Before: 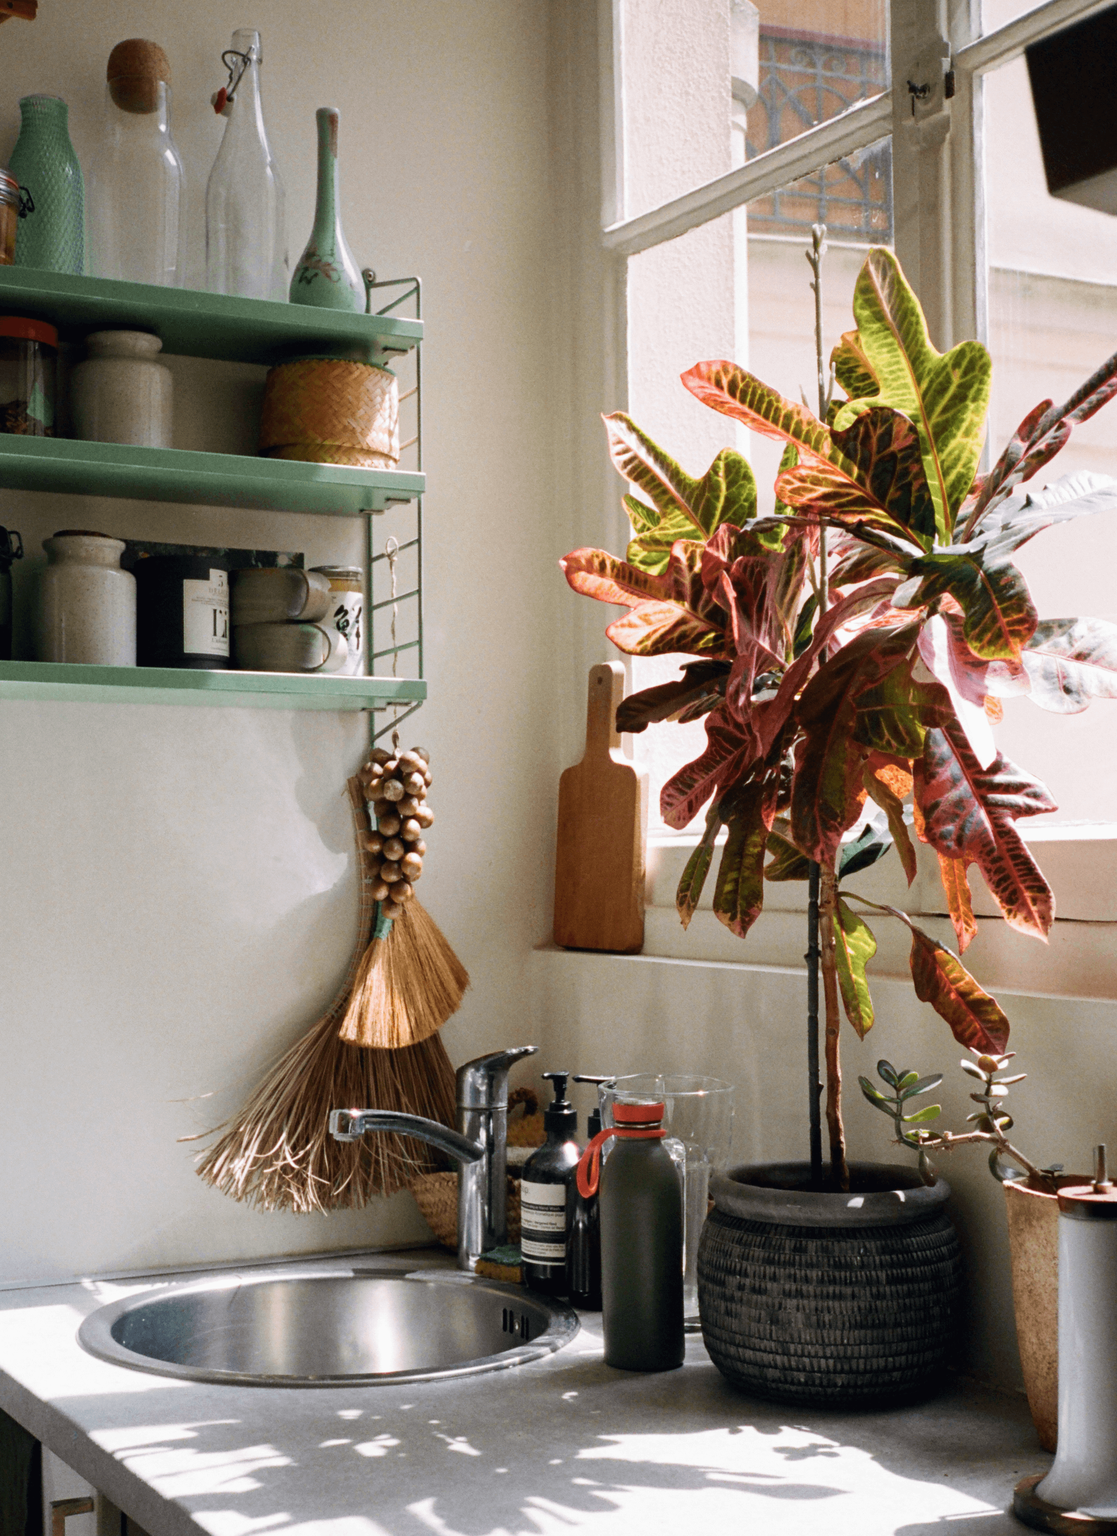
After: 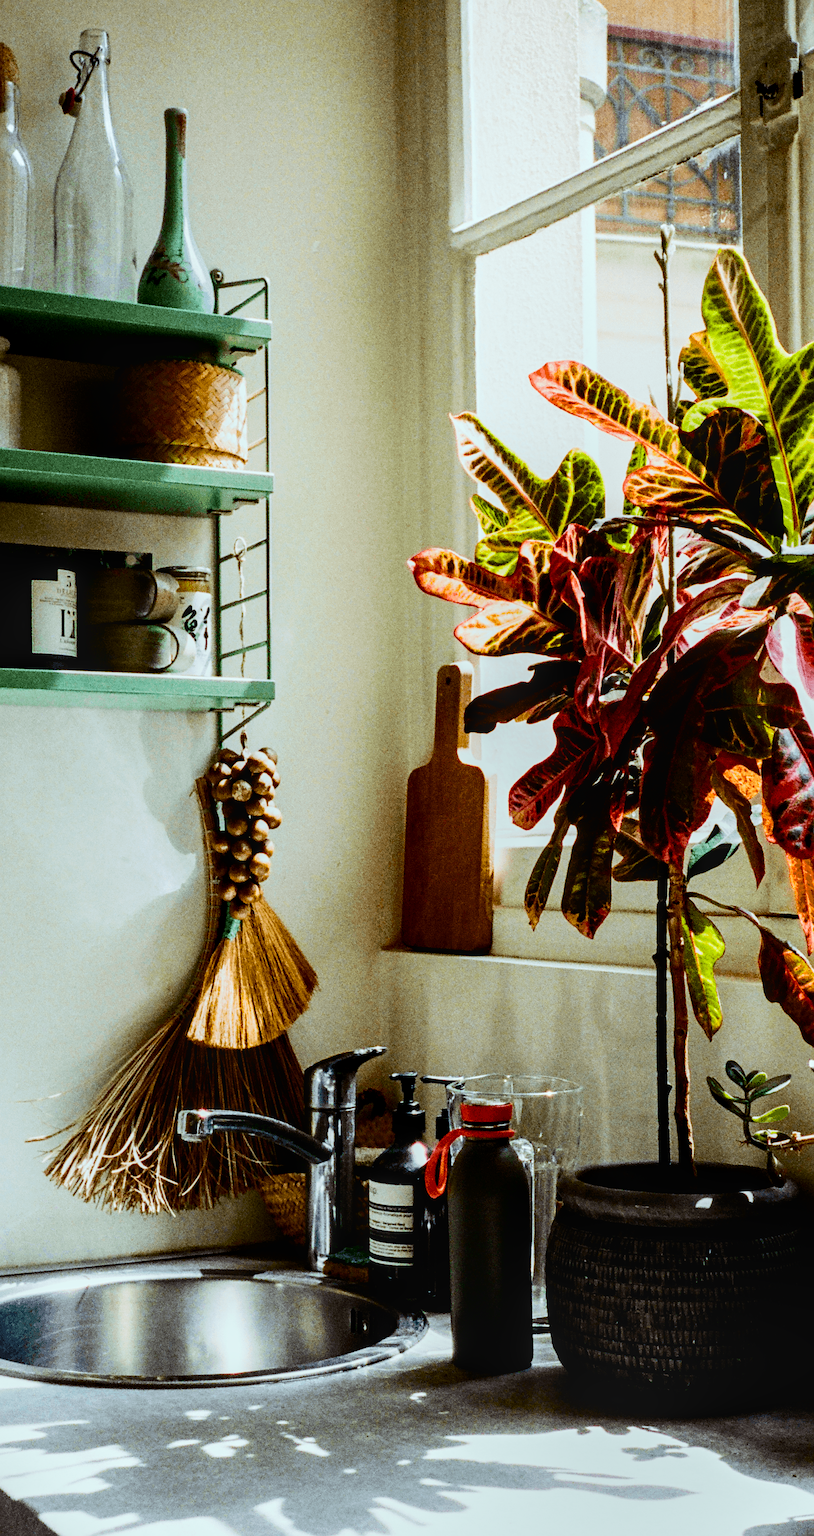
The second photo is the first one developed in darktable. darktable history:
crop: left 13.652%, right 13.455%
local contrast: on, module defaults
exposure: compensate highlight preservation false
sharpen: amount 0.492
contrast brightness saturation: contrast 0.196, brightness -0.113, saturation 0.1
filmic rgb: black relative exposure -5.02 EV, white relative exposure 4 EV, hardness 2.88, contrast 1.396, highlights saturation mix -30.17%
color balance rgb: shadows lift › chroma 3.164%, shadows lift › hue 279.41°, power › chroma 0.689%, power › hue 60°, highlights gain › luminance 15.363%, highlights gain › chroma 3.909%, highlights gain › hue 209.99°, linear chroma grading › global chroma 22.965%, perceptual saturation grading › global saturation 20%, perceptual saturation grading › highlights -25.515%, perceptual saturation grading › shadows 25.151%, global vibrance 20%
